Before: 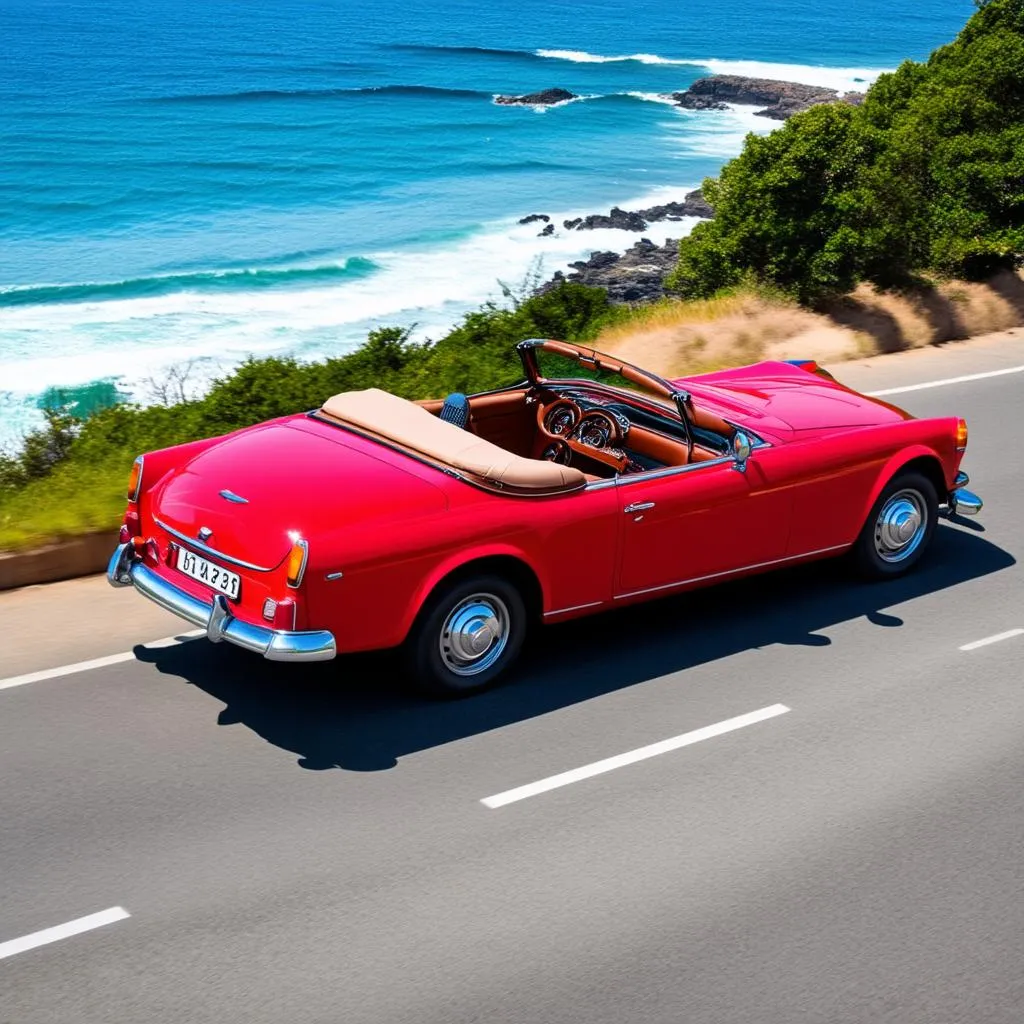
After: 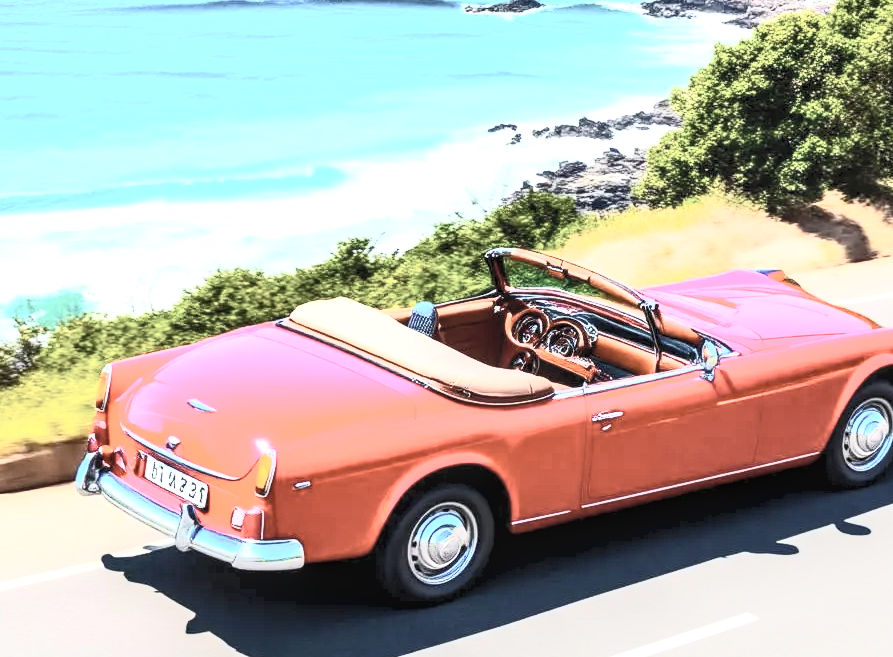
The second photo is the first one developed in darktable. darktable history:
local contrast: on, module defaults
contrast brightness saturation: contrast 0.557, brightness 0.571, saturation -0.338
exposure: black level correction 0.001, exposure 1.13 EV, compensate highlight preservation false
crop: left 3.13%, top 8.897%, right 9.635%, bottom 26.919%
